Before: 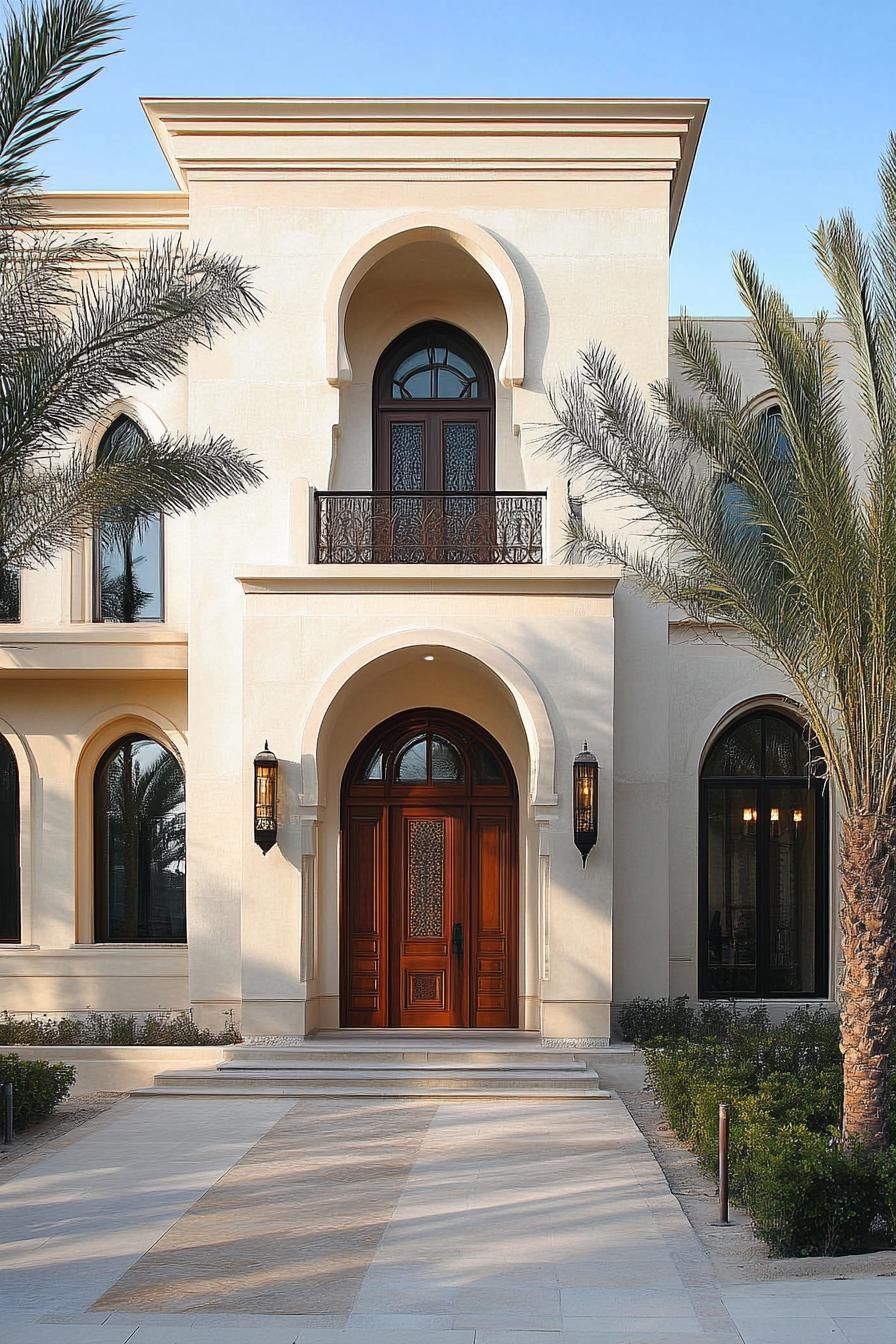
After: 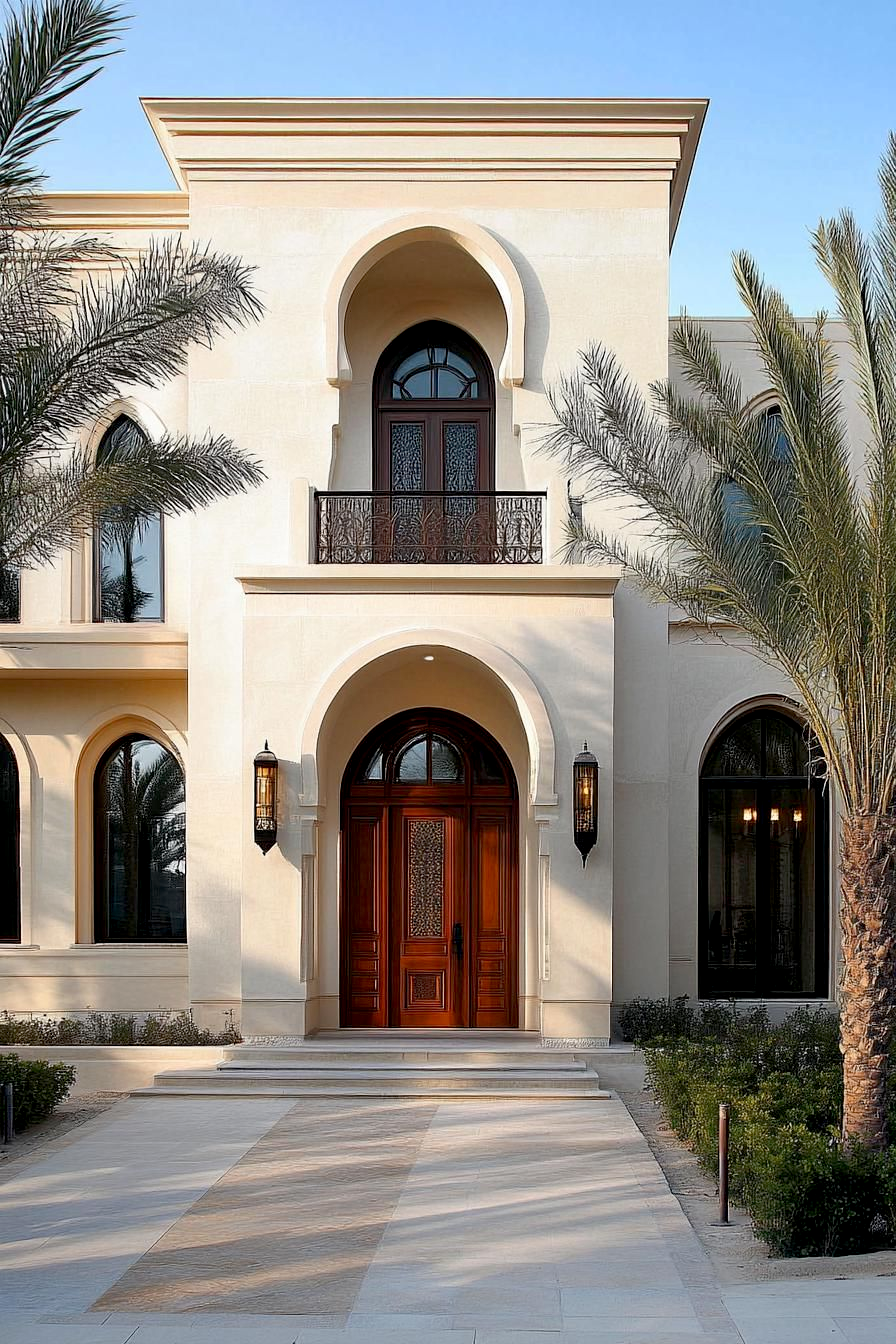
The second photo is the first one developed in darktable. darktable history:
exposure: black level correction 0.009, exposure 0.015 EV, compensate highlight preservation false
